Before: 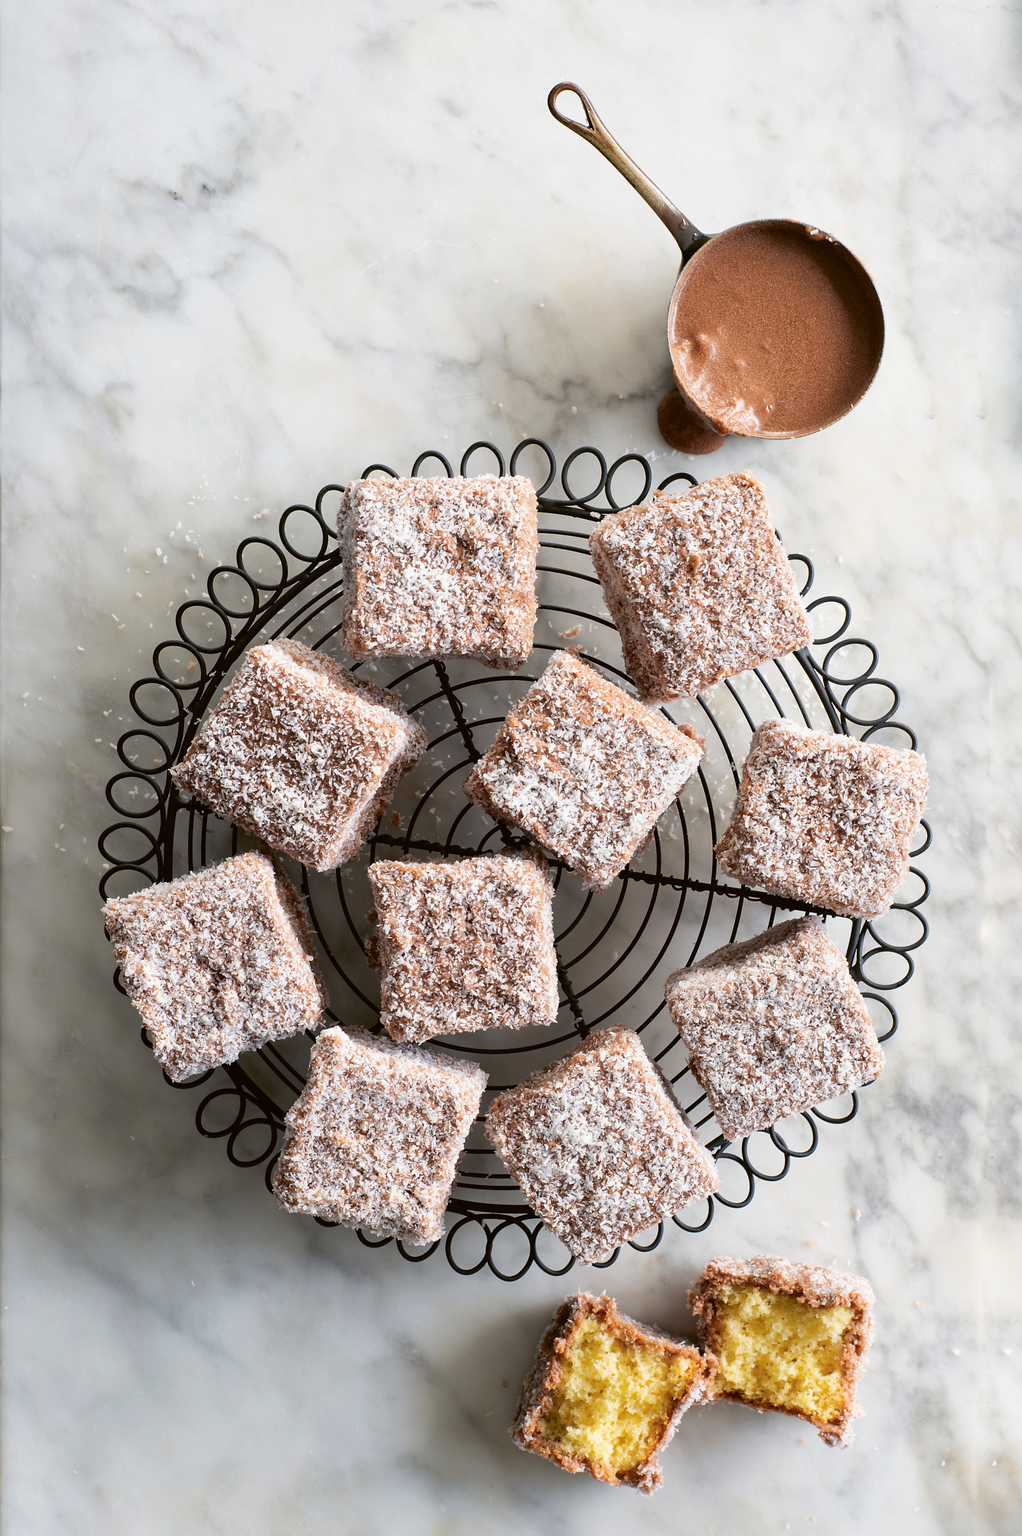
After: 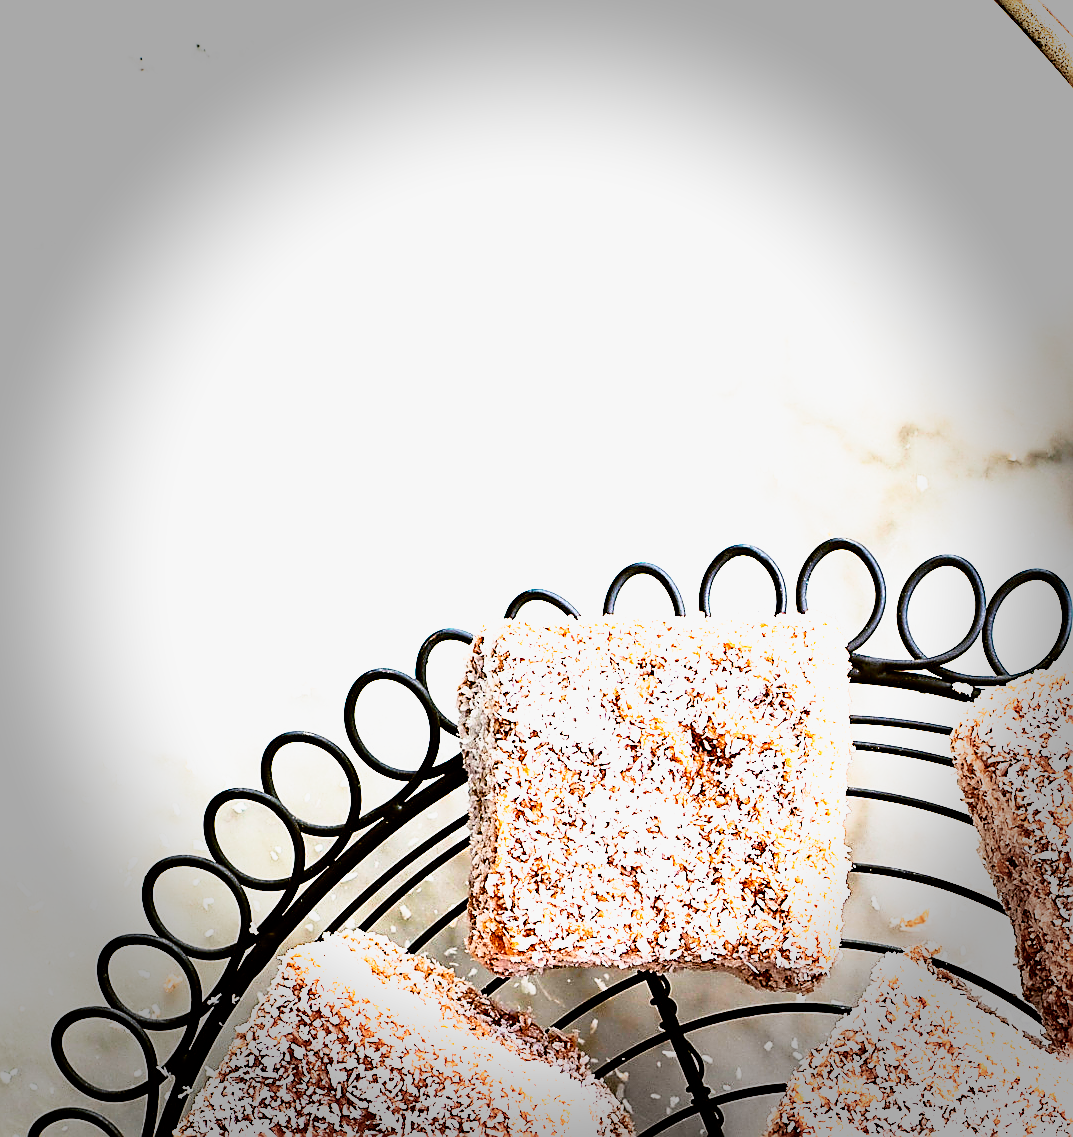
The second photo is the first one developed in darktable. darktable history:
color balance rgb: perceptual saturation grading › global saturation 36%, perceptual brilliance grading › global brilliance 10%, global vibrance 20%
tone curve: curves: ch0 [(0, 0) (0.091, 0.077) (0.517, 0.574) (0.745, 0.82) (0.844, 0.908) (0.909, 0.942) (1, 0.973)]; ch1 [(0, 0) (0.437, 0.404) (0.5, 0.5) (0.534, 0.546) (0.58, 0.603) (0.616, 0.649) (1, 1)]; ch2 [(0, 0) (0.442, 0.415) (0.5, 0.5) (0.535, 0.547) (0.585, 0.62) (1, 1)], color space Lab, independent channels, preserve colors none
crop: left 10.121%, top 10.631%, right 36.218%, bottom 51.526%
sharpen: radius 1.4, amount 1.25, threshold 0.7
filmic rgb: middle gray luminance 12.74%, black relative exposure -10.13 EV, white relative exposure 3.47 EV, threshold 6 EV, target black luminance 0%, hardness 5.74, latitude 44.69%, contrast 1.221, highlights saturation mix 5%, shadows ↔ highlights balance 26.78%, add noise in highlights 0, preserve chrominance no, color science v3 (2019), use custom middle-gray values true, iterations of high-quality reconstruction 0, contrast in highlights soft, enable highlight reconstruction true
tone equalizer: -8 EV -0.417 EV, -7 EV -0.389 EV, -6 EV -0.333 EV, -5 EV -0.222 EV, -3 EV 0.222 EV, -2 EV 0.333 EV, -1 EV 0.389 EV, +0 EV 0.417 EV, edges refinement/feathering 500, mask exposure compensation -1.57 EV, preserve details no
vignetting: fall-off start 66.7%, fall-off radius 39.74%, brightness -0.576, saturation -0.258, automatic ratio true, width/height ratio 0.671, dithering 16-bit output
exposure: exposure 0.515 EV, compensate highlight preservation false
